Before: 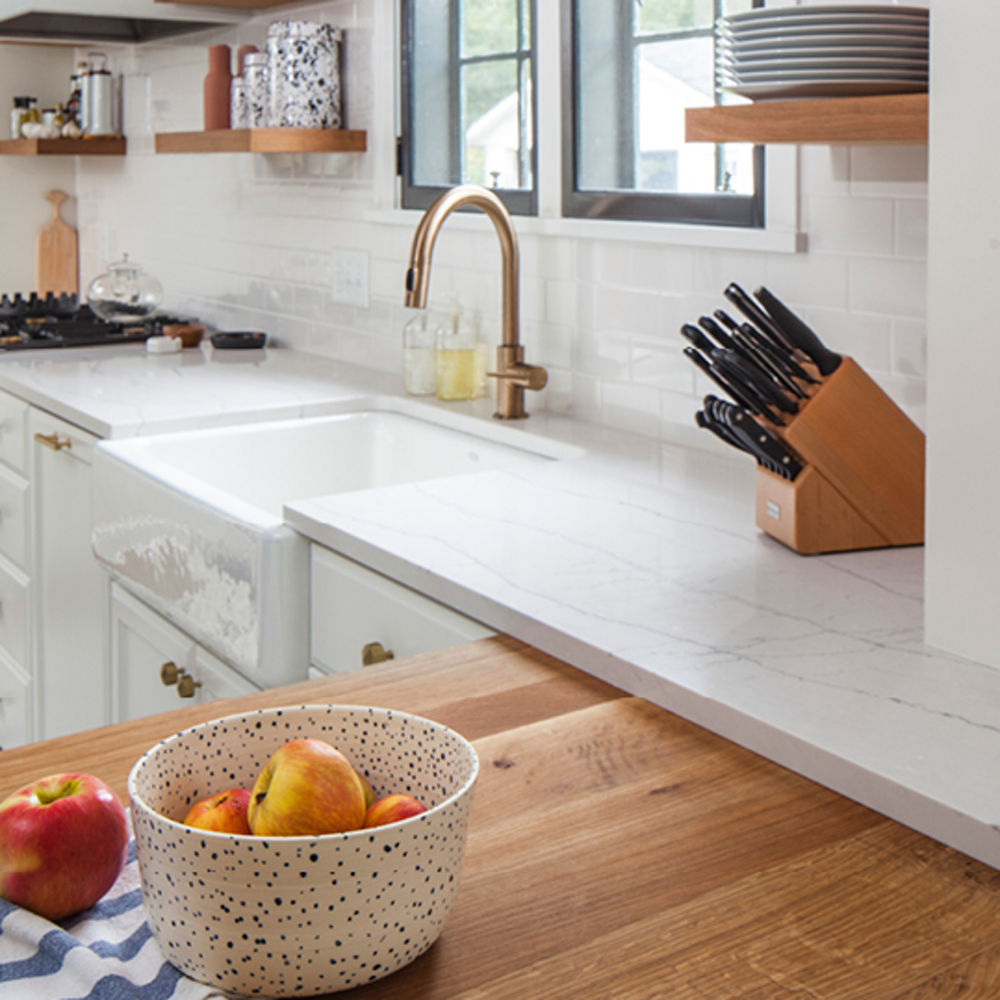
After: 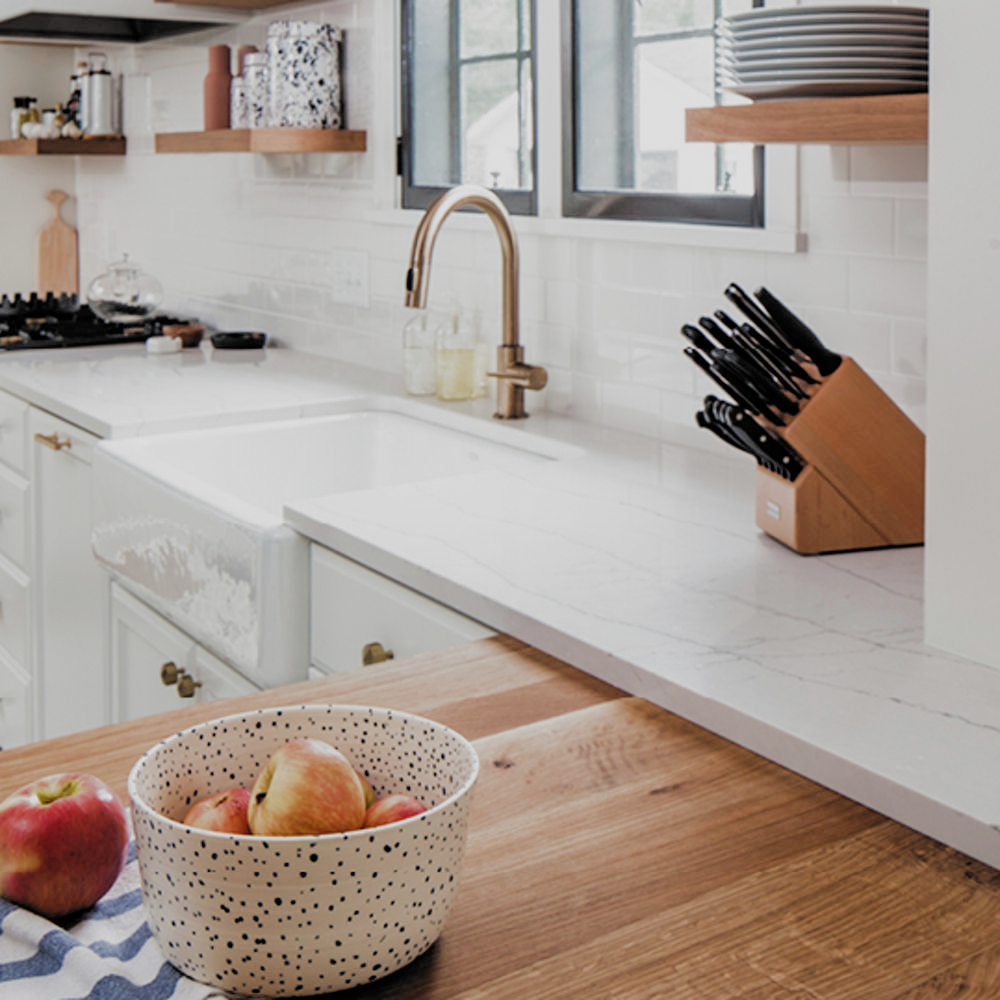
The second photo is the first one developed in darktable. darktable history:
filmic rgb: black relative exposure -5.02 EV, white relative exposure 3.99 EV, threshold 5.99 EV, hardness 2.9, contrast 1.194, highlights saturation mix -29.59%, add noise in highlights 0.001, preserve chrominance max RGB, color science v3 (2019), use custom middle-gray values true, contrast in highlights soft, enable highlight reconstruction true
